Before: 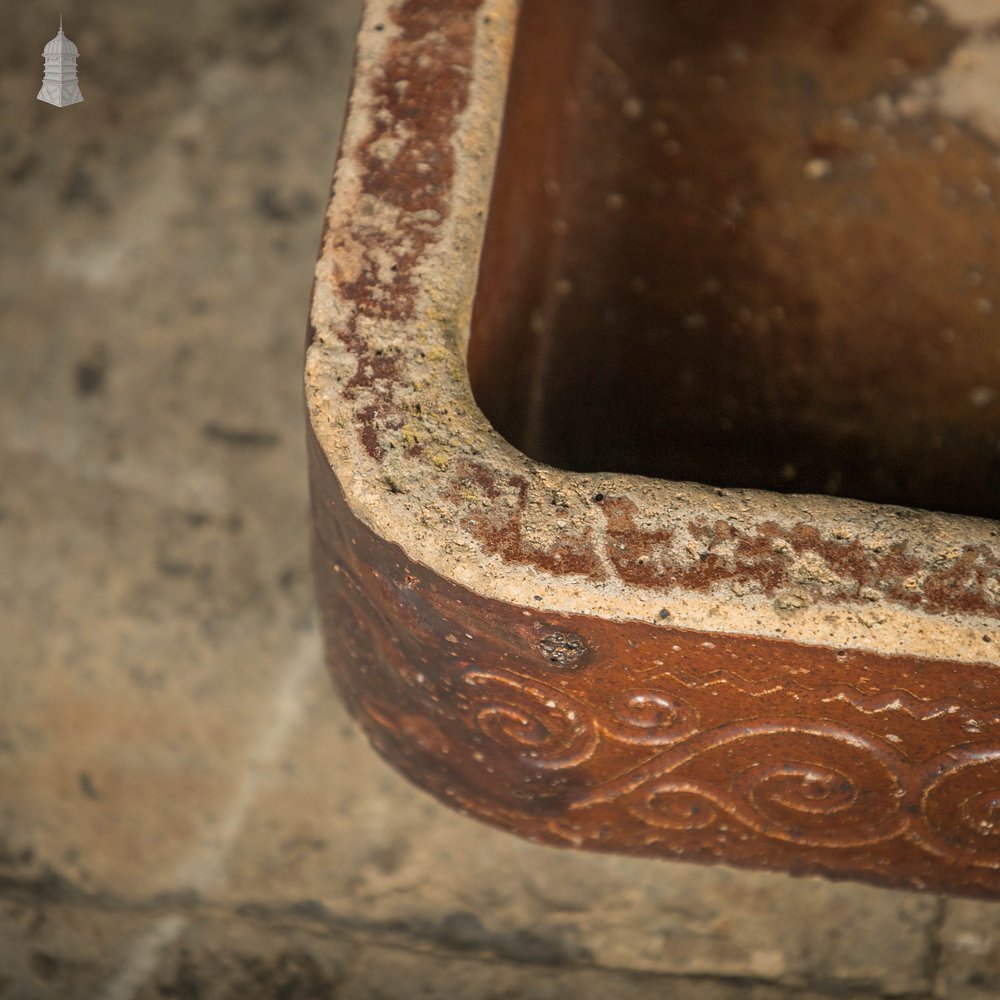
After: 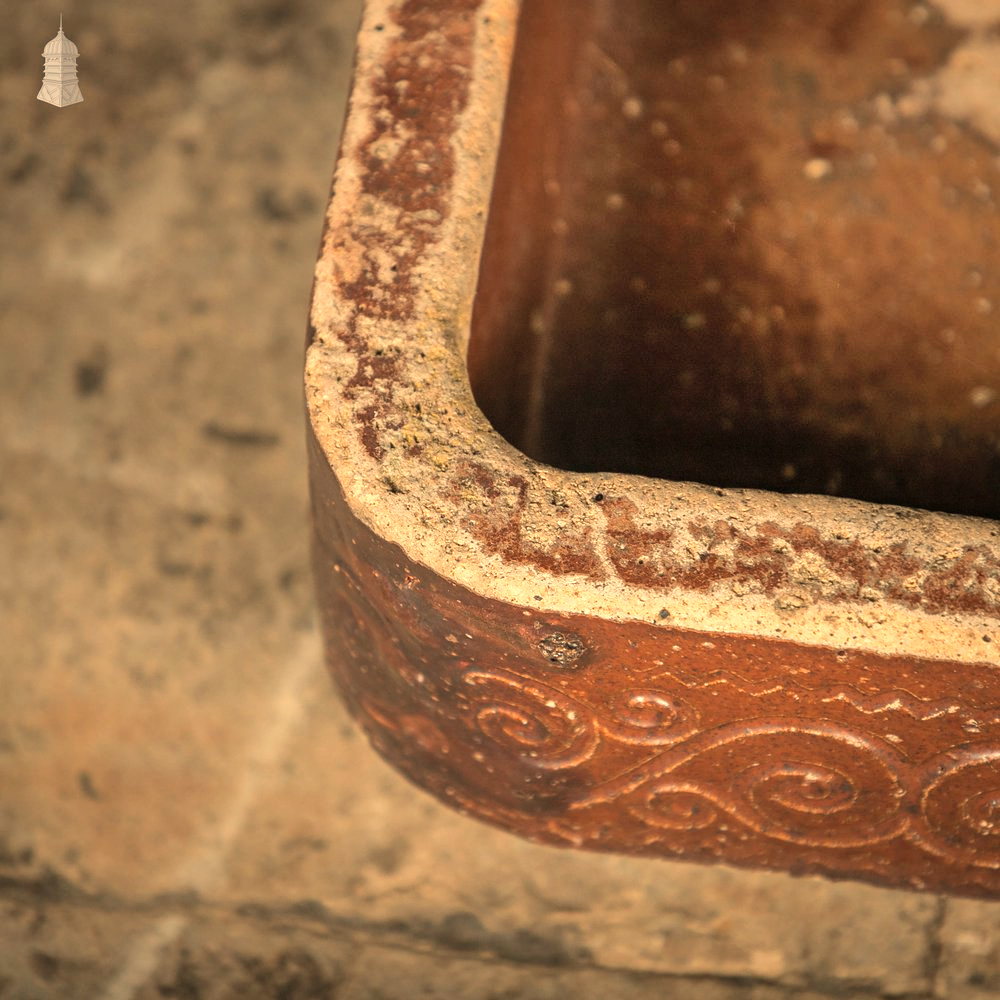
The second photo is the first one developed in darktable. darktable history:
shadows and highlights: radius 110.86, shadows 51.09, white point adjustment 9.16, highlights -4.17, highlights color adjustment 32.2%, soften with gaussian
white balance: red 1.138, green 0.996, blue 0.812
